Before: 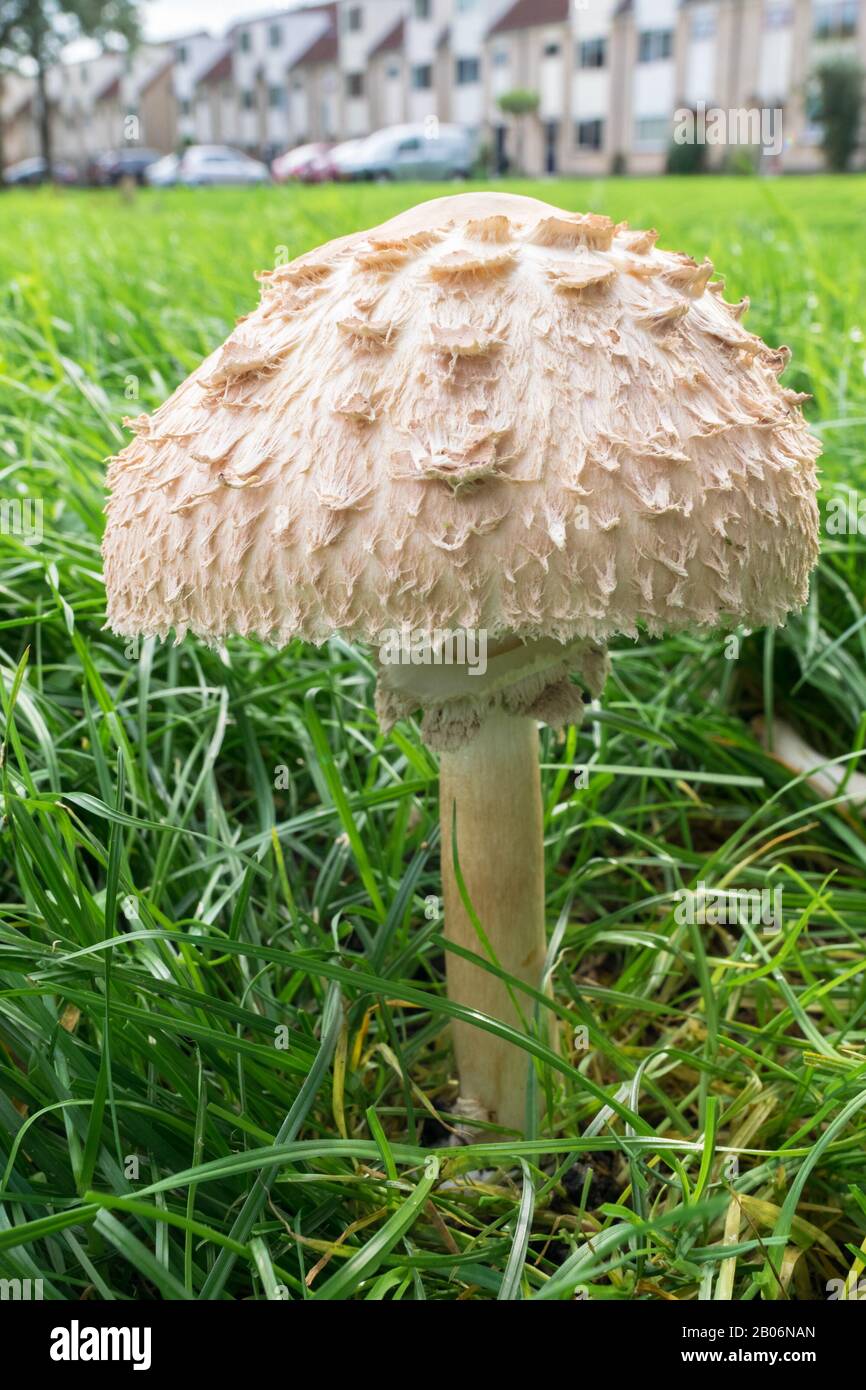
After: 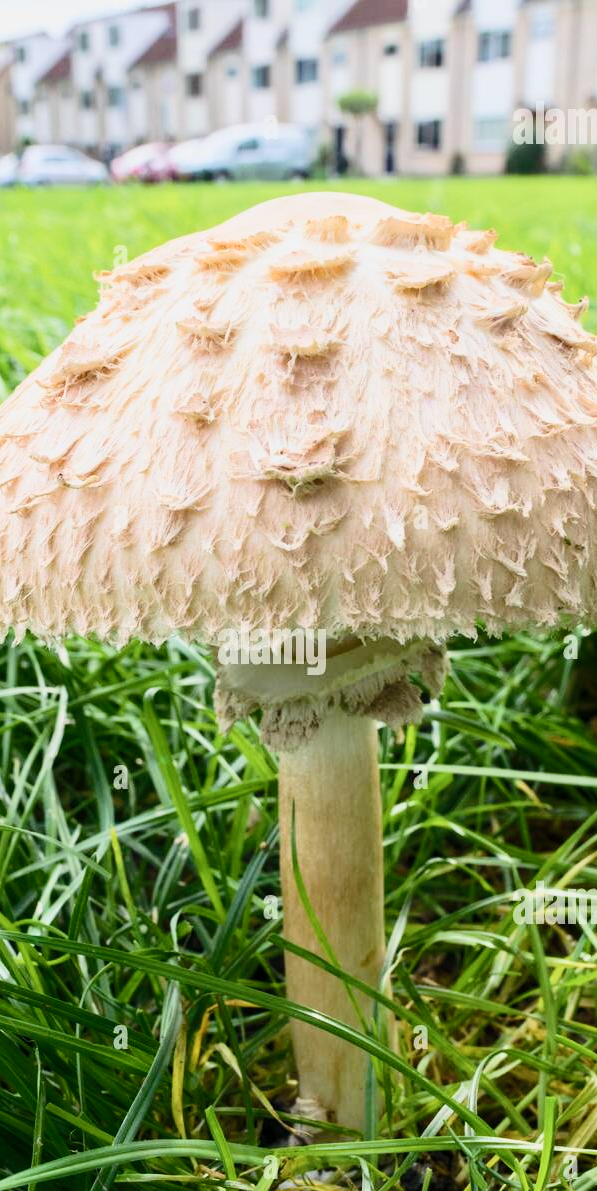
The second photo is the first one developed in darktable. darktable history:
tone curve: curves: ch0 [(0, 0) (0.003, 0.003) (0.011, 0.013) (0.025, 0.029) (0.044, 0.052) (0.069, 0.082) (0.1, 0.118) (0.136, 0.161) (0.177, 0.21) (0.224, 0.27) (0.277, 0.38) (0.335, 0.49) (0.399, 0.594) (0.468, 0.692) (0.543, 0.794) (0.623, 0.857) (0.709, 0.919) (0.801, 0.955) (0.898, 0.978) (1, 1)], color space Lab, independent channels, preserve colors none
crop: left 18.705%, right 12.272%, bottom 14.257%
color balance rgb: perceptual saturation grading › global saturation 20%, perceptual saturation grading › highlights -25.591%, perceptual saturation grading › shadows 25.8%, global vibrance 20%
exposure: black level correction 0, exposure -0.772 EV, compensate exposure bias true, compensate highlight preservation false
